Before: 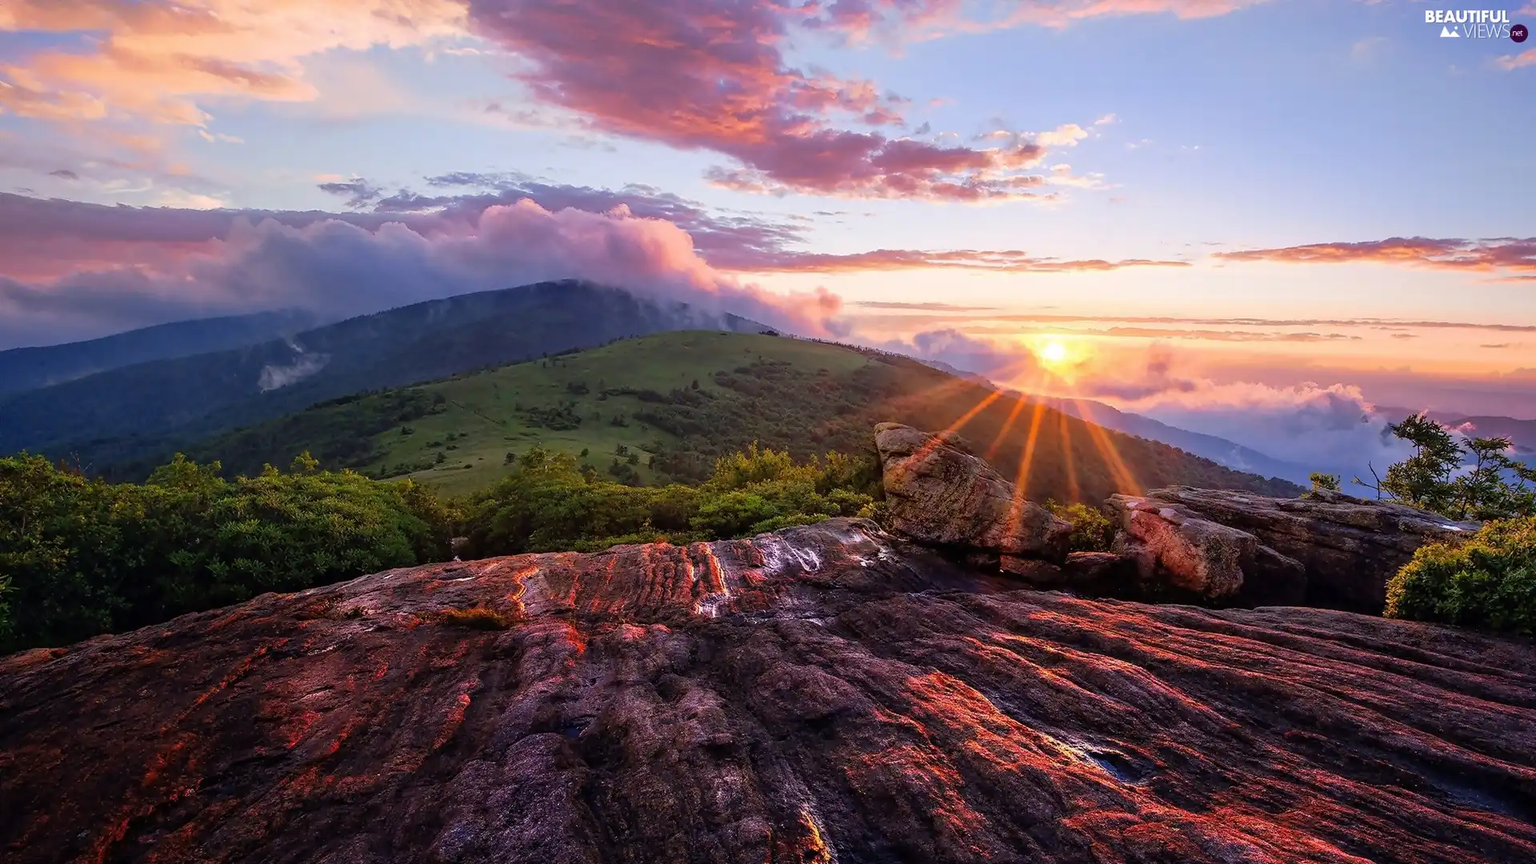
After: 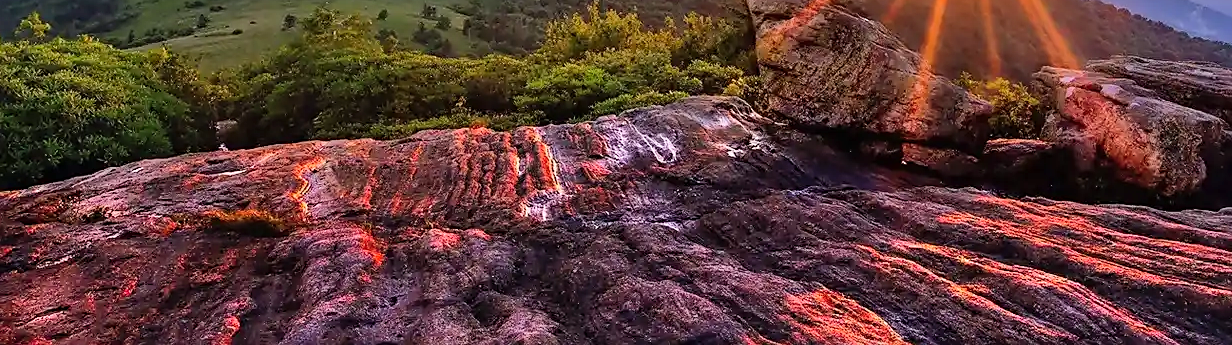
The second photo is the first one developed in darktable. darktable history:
contrast brightness saturation: contrast 0.038, saturation 0.067
sharpen: radius 1.83, amount 0.39, threshold 1.176
shadows and highlights: soften with gaussian
crop: left 18.169%, top 51.069%, right 17.638%, bottom 16.917%
